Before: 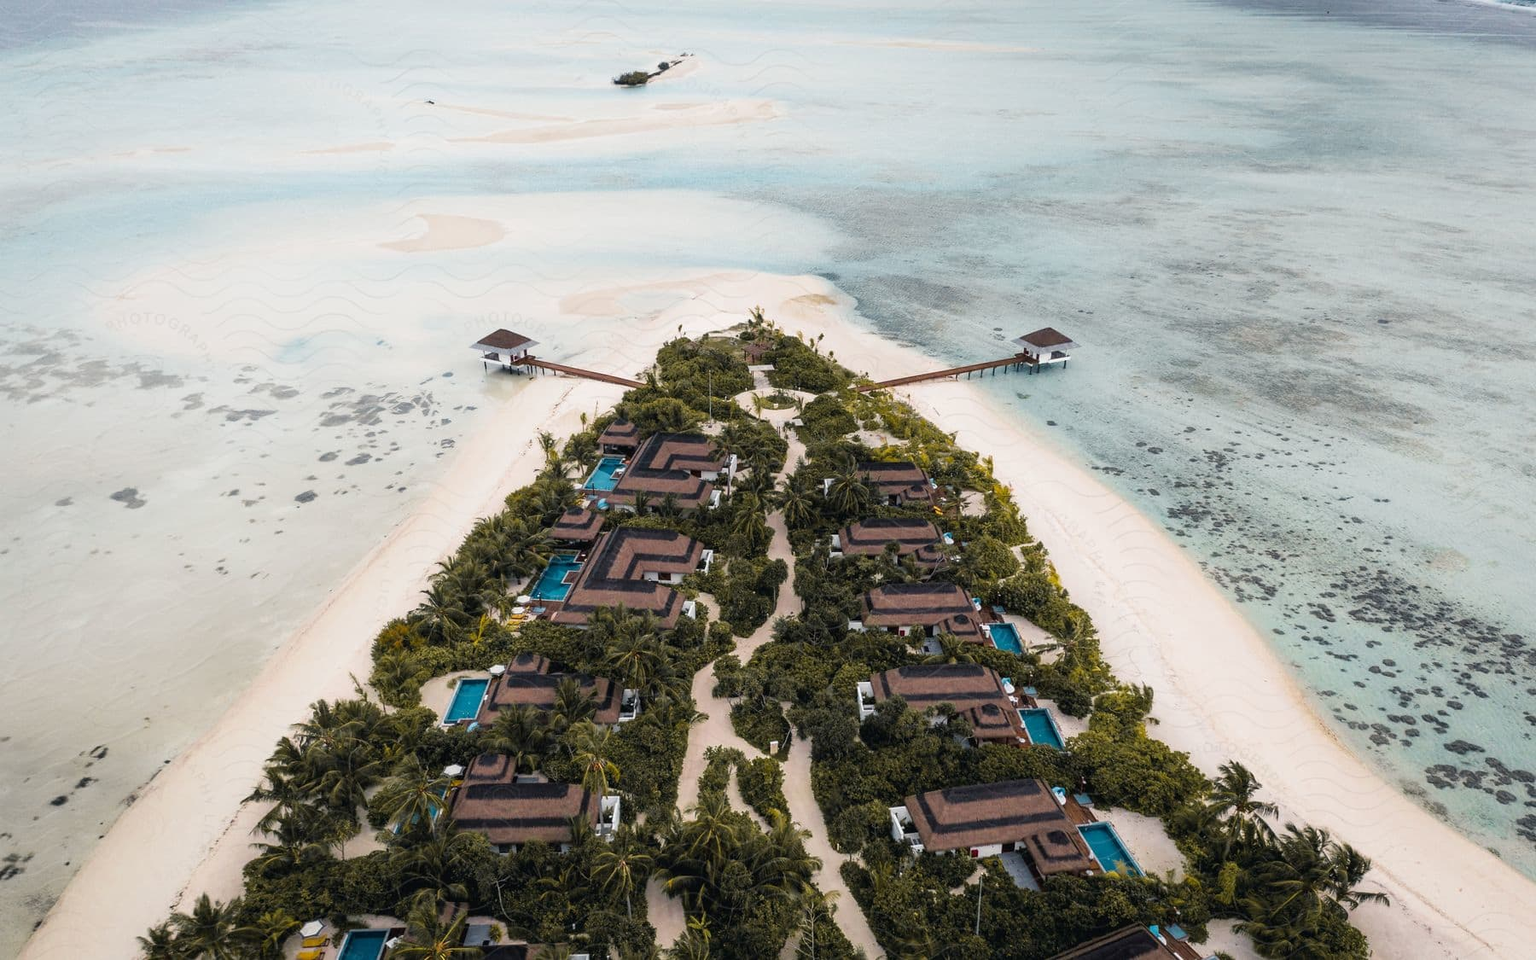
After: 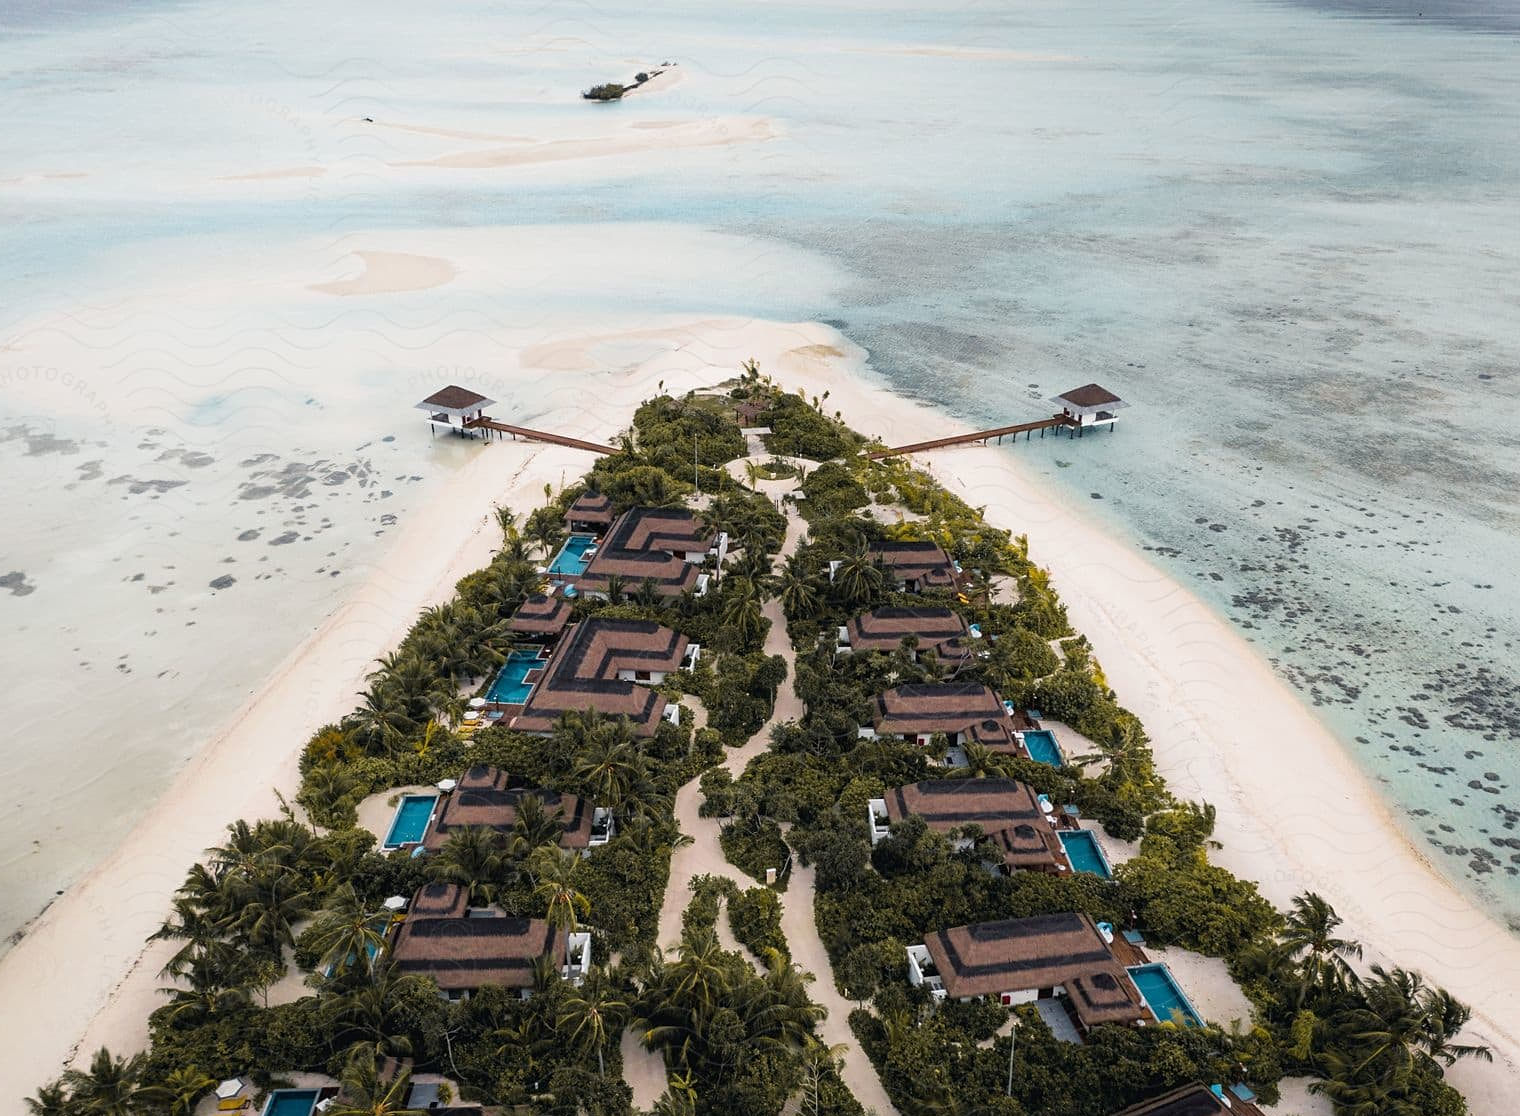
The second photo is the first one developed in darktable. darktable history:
sharpen: amount 0.2
crop: left 7.598%, right 7.873%
